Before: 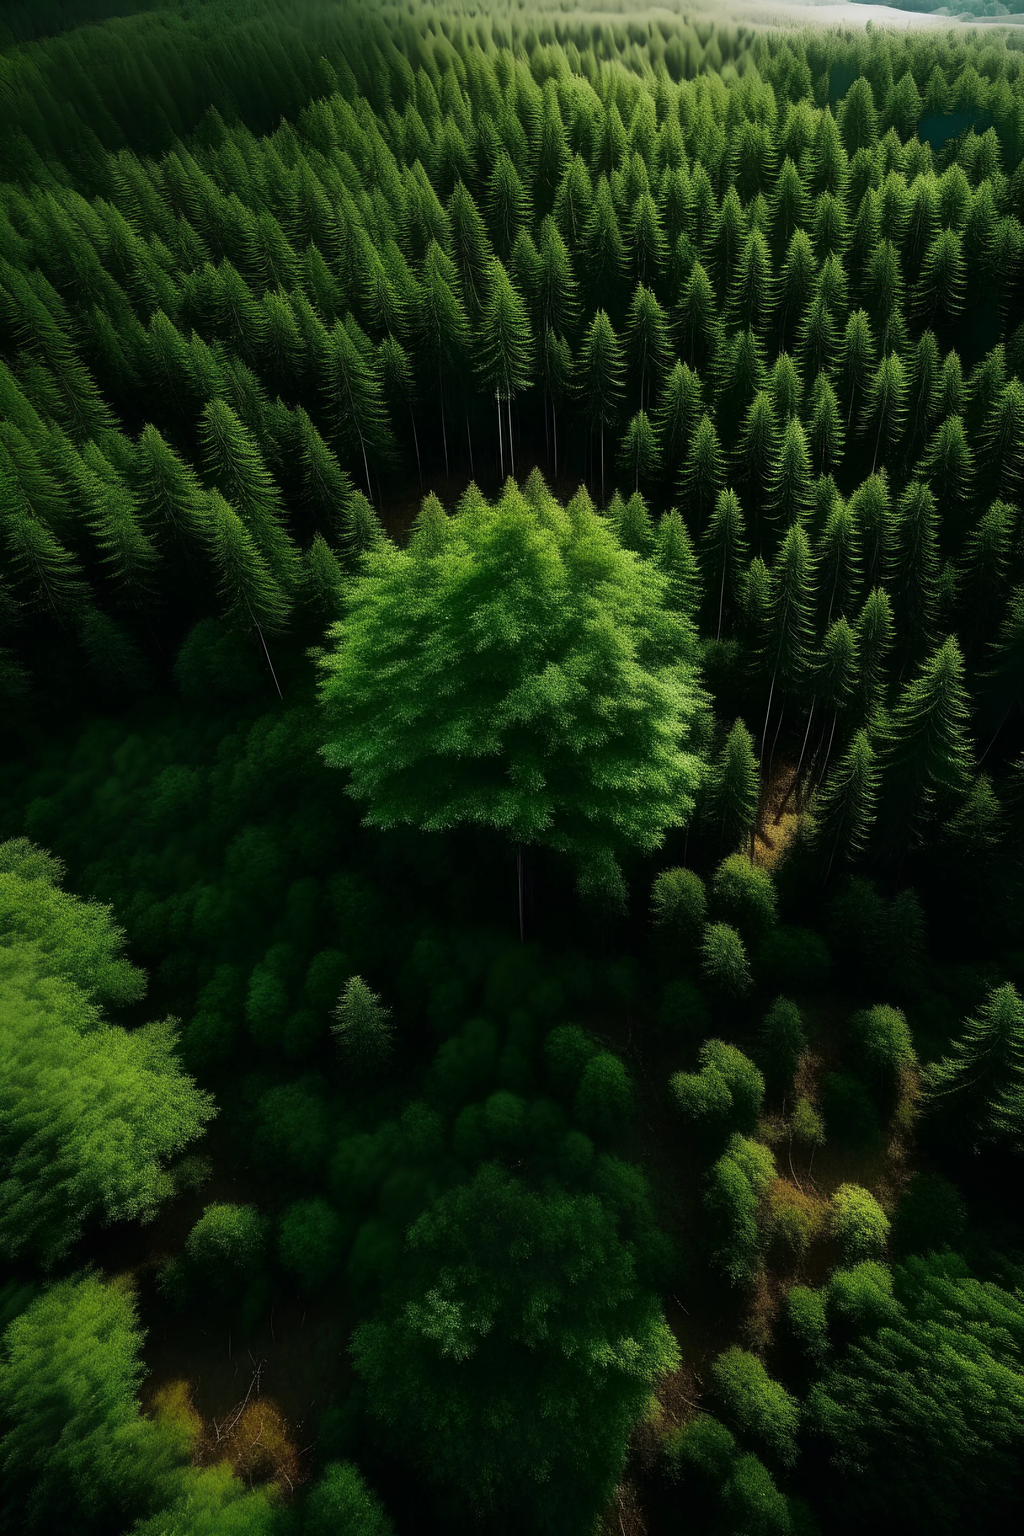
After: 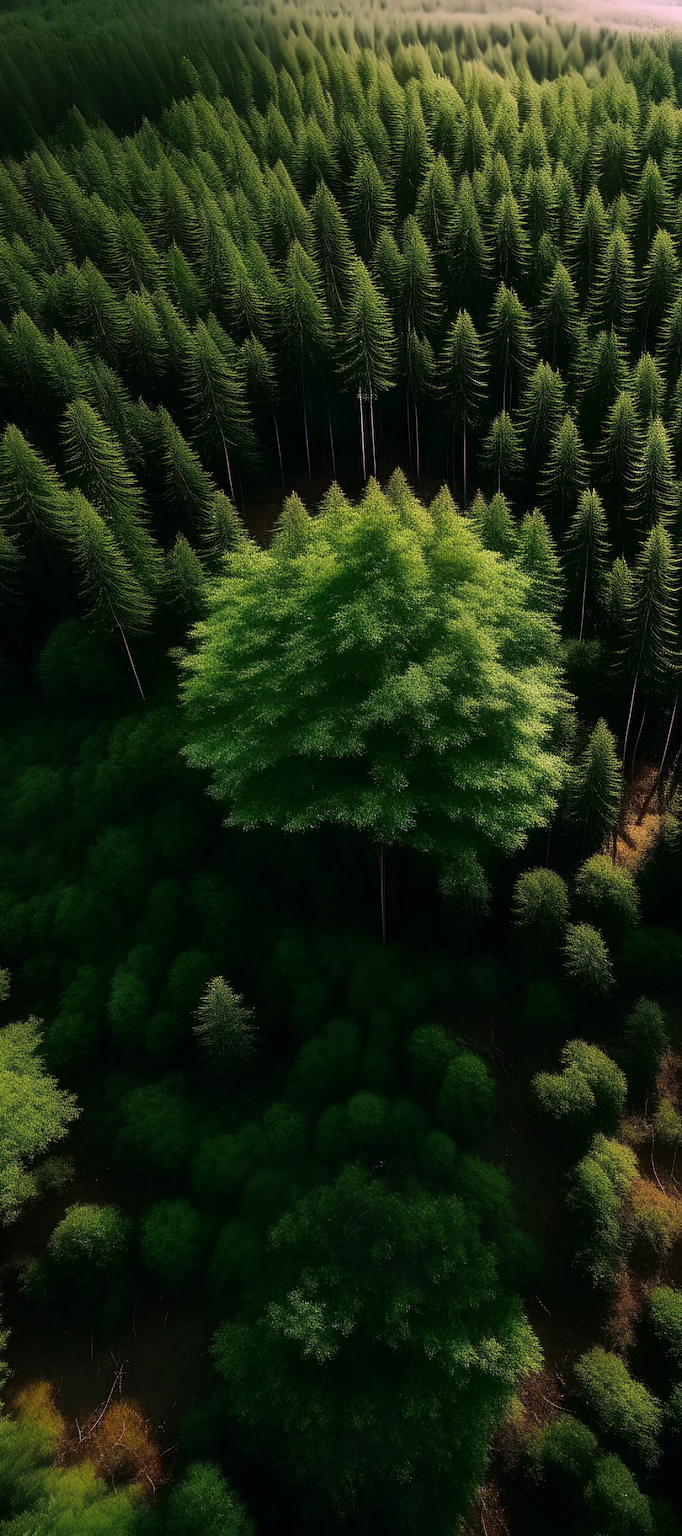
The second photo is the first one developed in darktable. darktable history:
crop and rotate: left 13.537%, right 19.796%
white balance: red 1.188, blue 1.11
